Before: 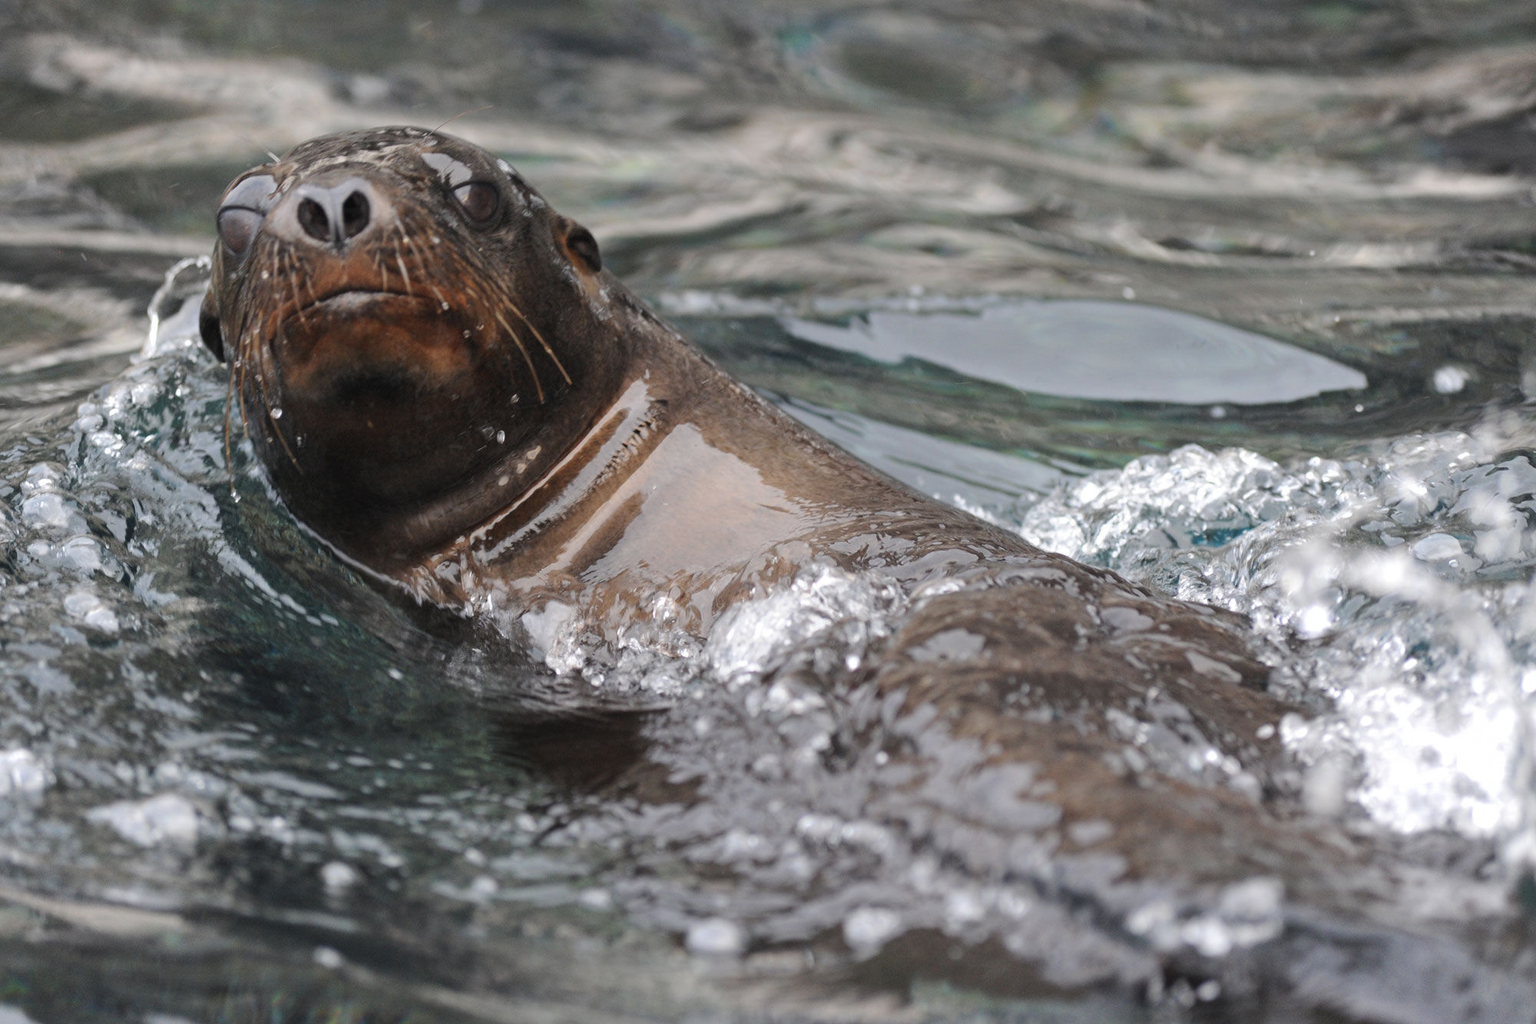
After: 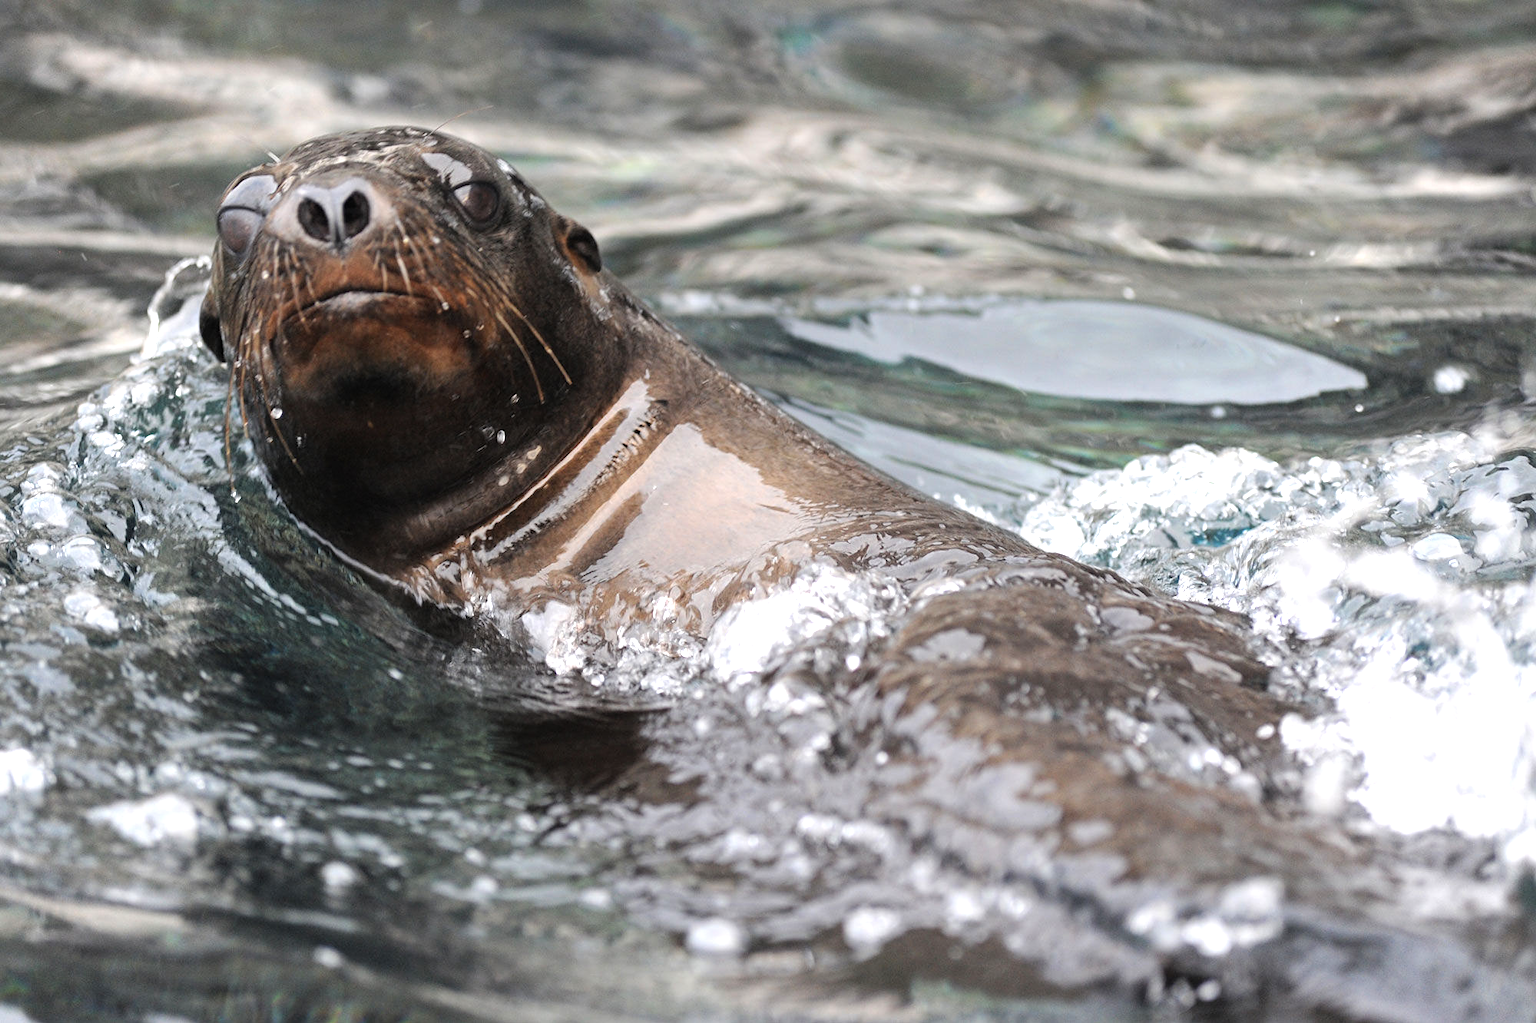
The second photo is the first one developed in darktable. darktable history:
sharpen: amount 0.207
tone equalizer: -8 EV -0.712 EV, -7 EV -0.677 EV, -6 EV -0.579 EV, -5 EV -0.411 EV, -3 EV 0.39 EV, -2 EV 0.6 EV, -1 EV 0.677 EV, +0 EV 0.771 EV
